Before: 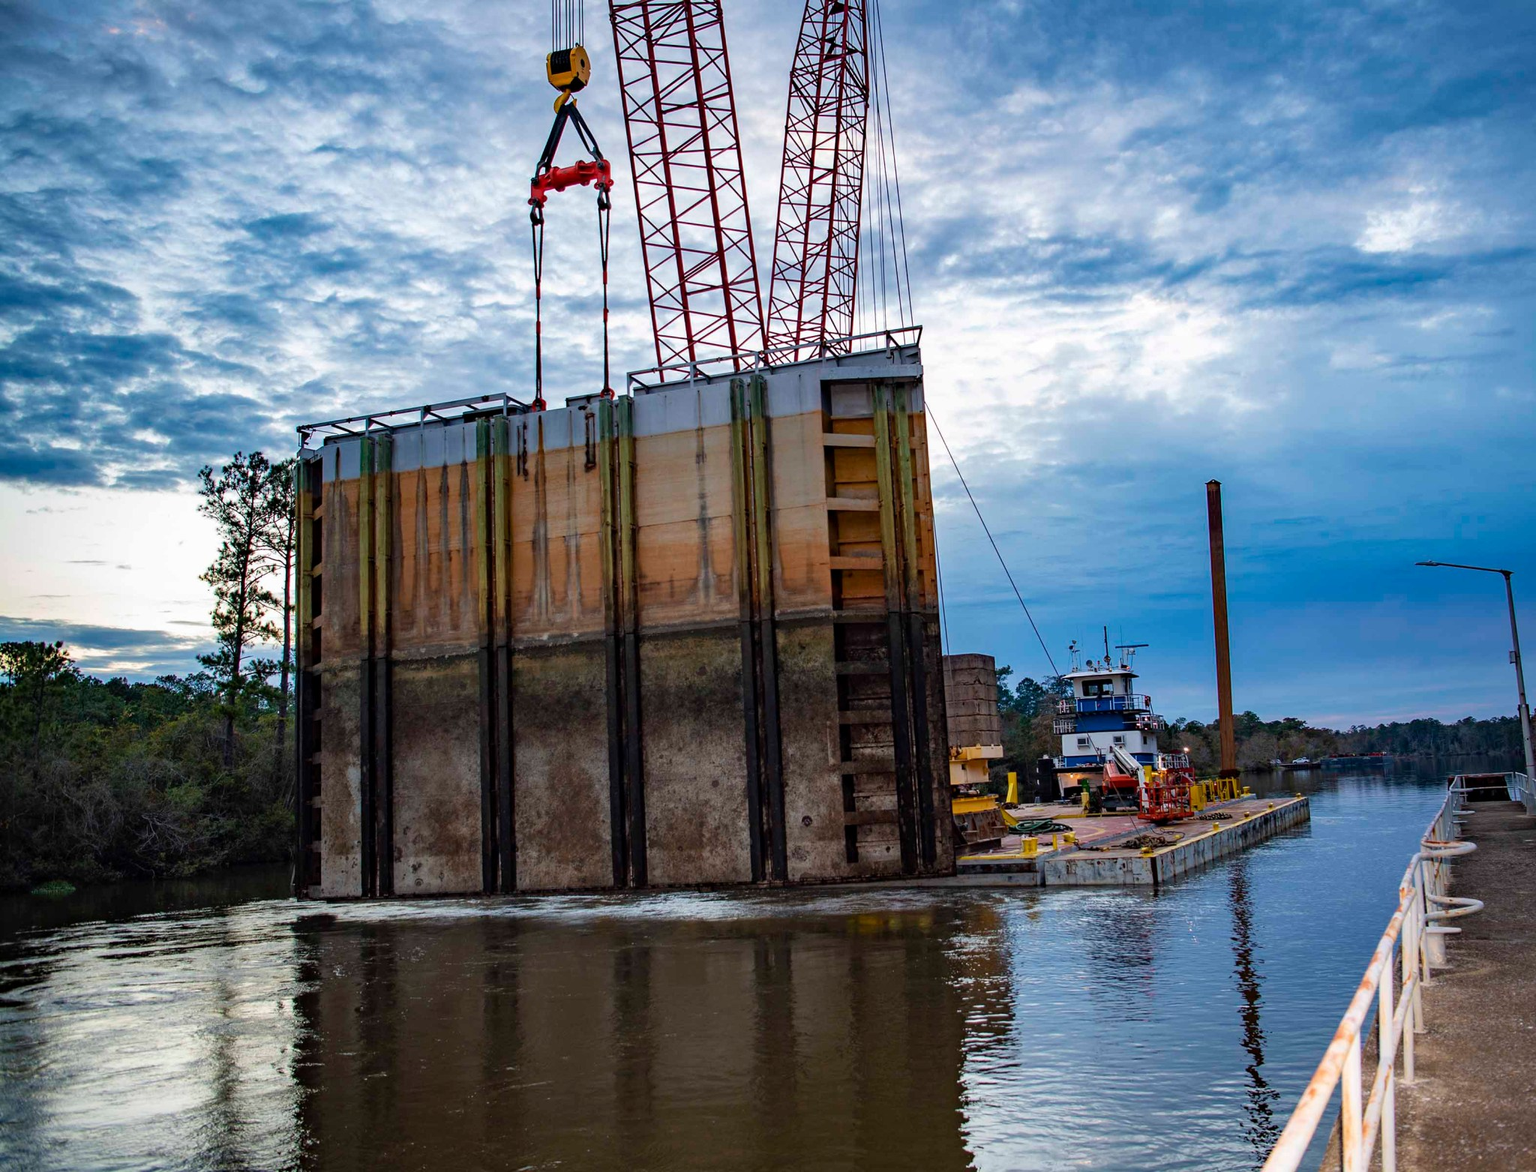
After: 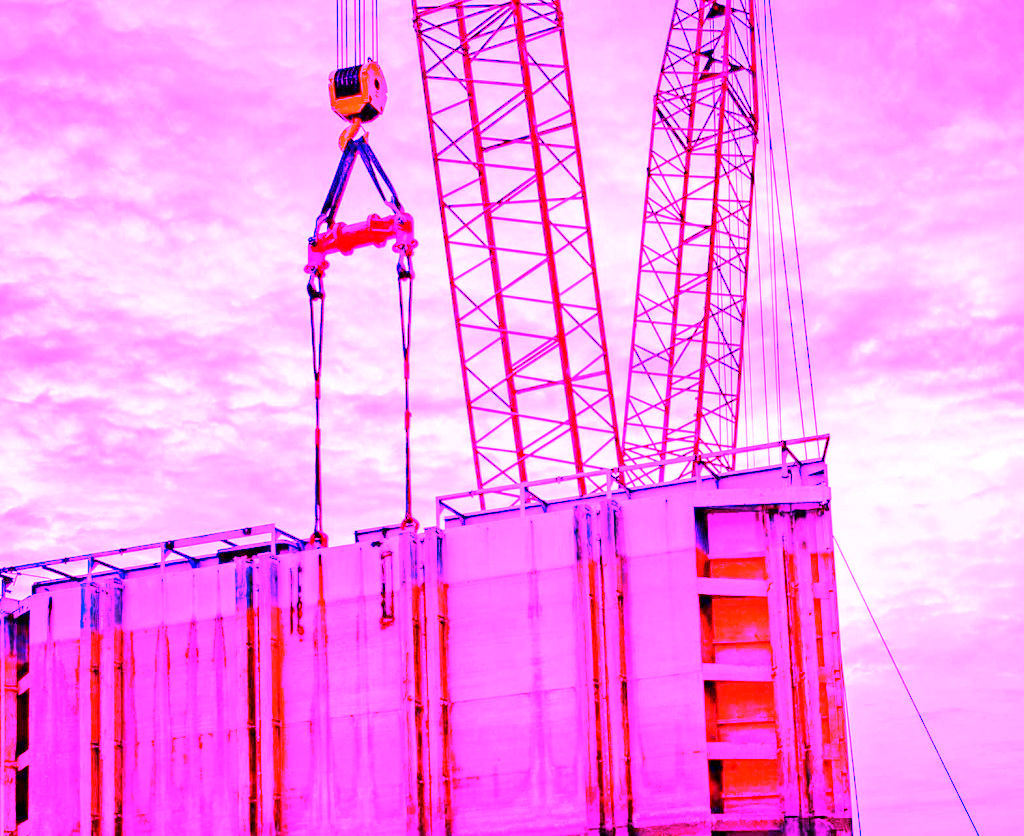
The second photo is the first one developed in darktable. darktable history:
white balance: red 8, blue 8
crop: left 19.556%, right 30.401%, bottom 46.458%
